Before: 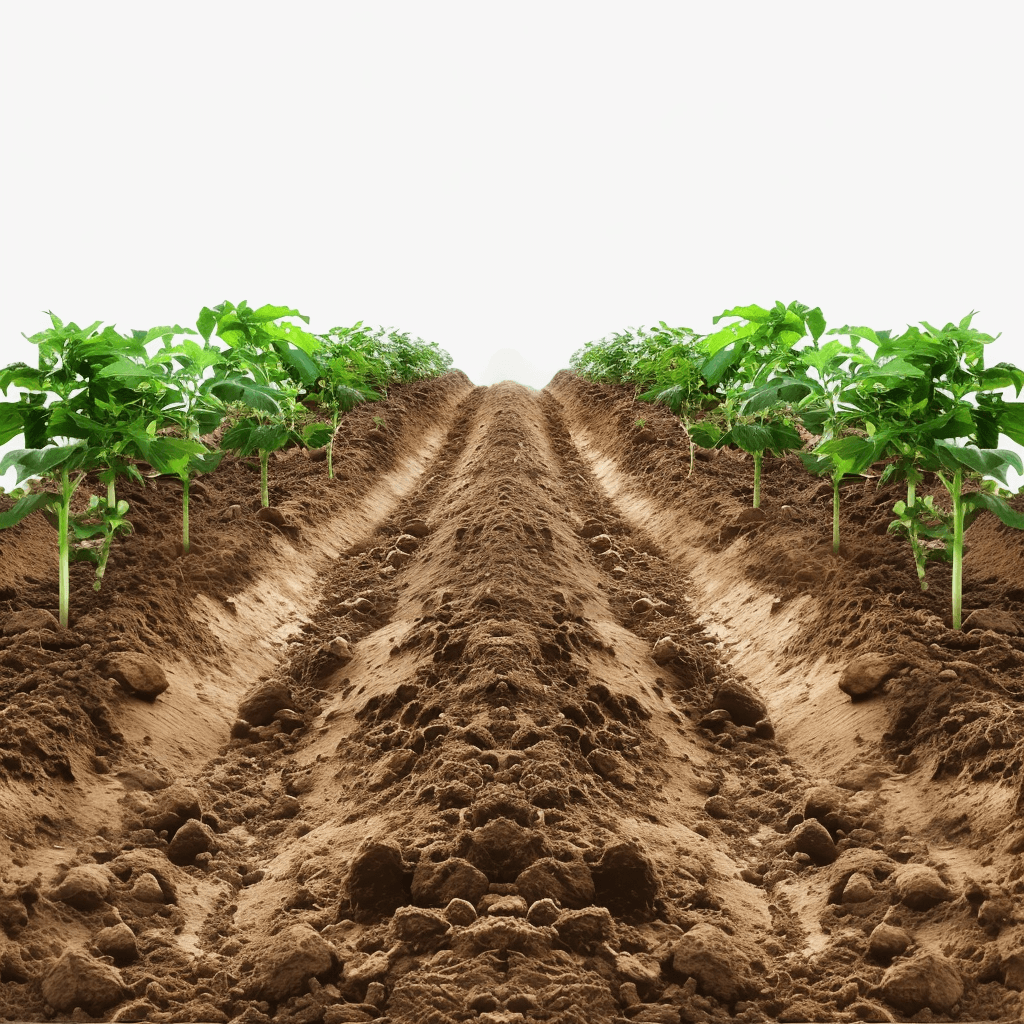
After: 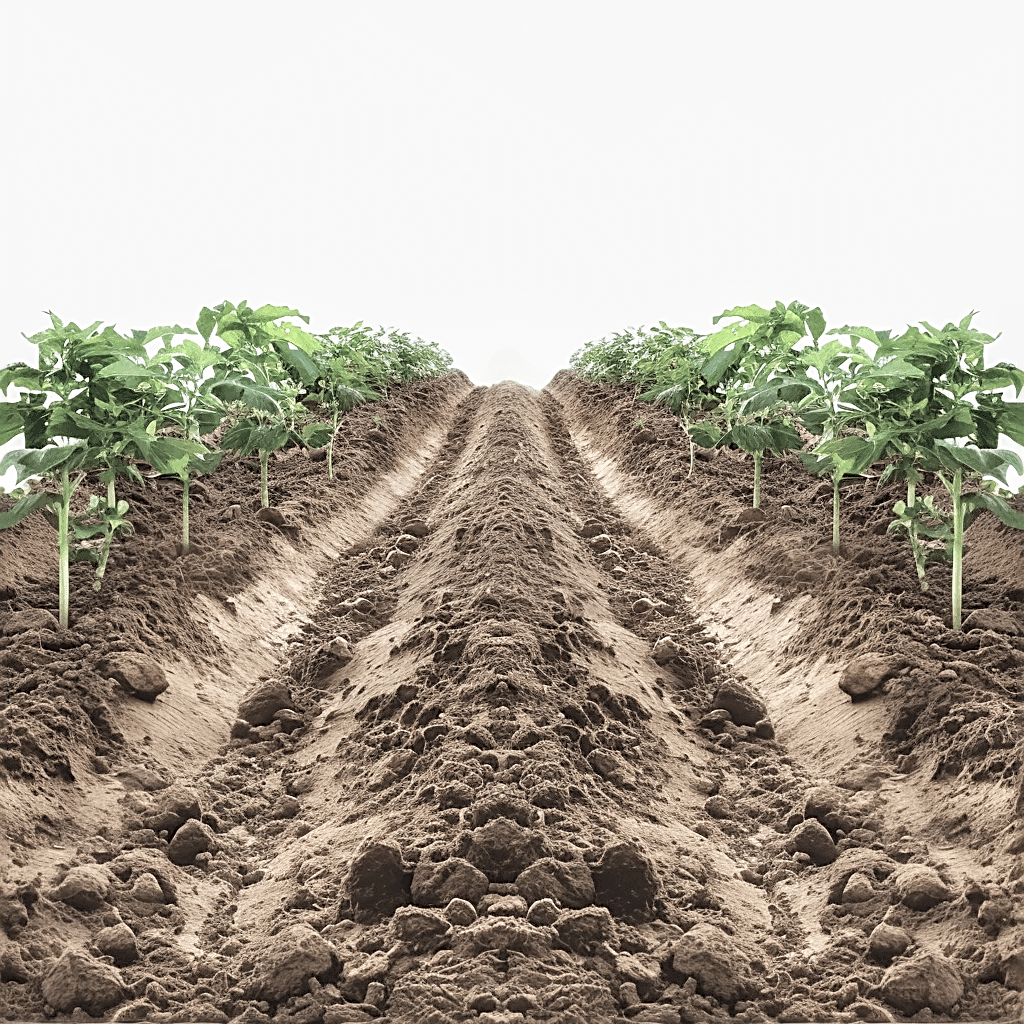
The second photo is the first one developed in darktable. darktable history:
local contrast: on, module defaults
sharpen: radius 2.544, amount 0.648
contrast brightness saturation: brightness 0.186, saturation -0.493
